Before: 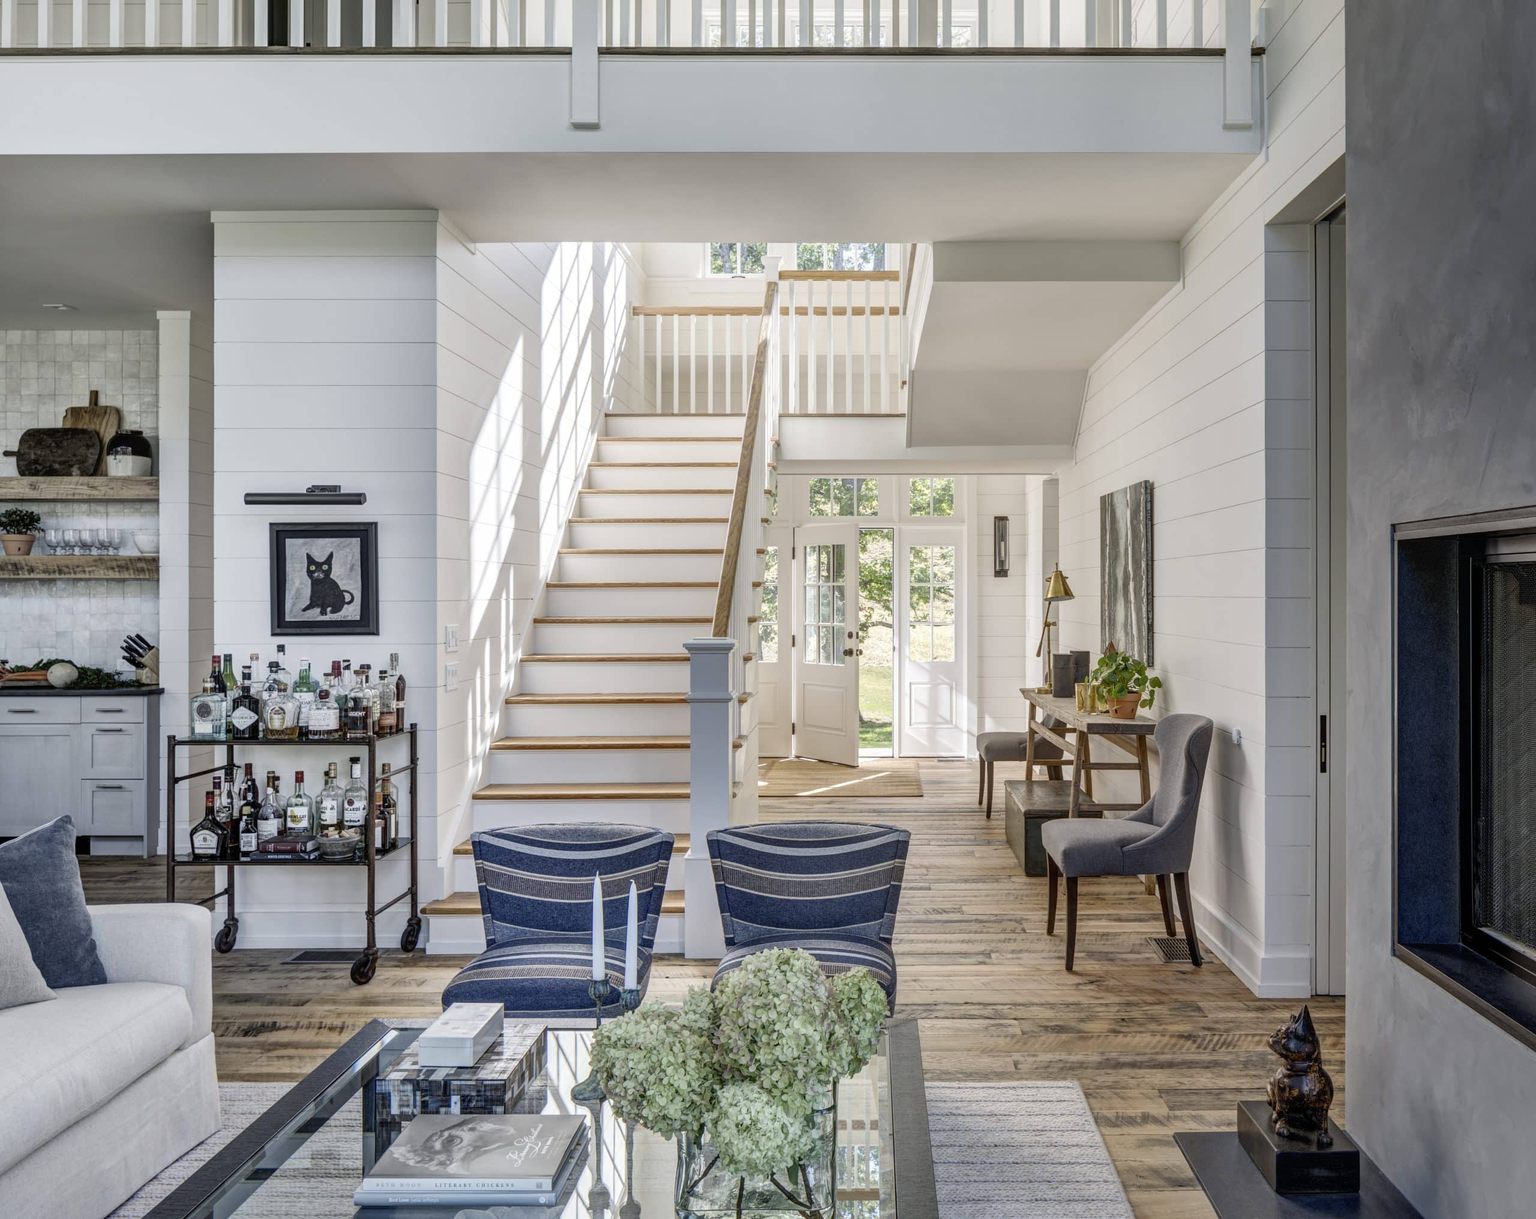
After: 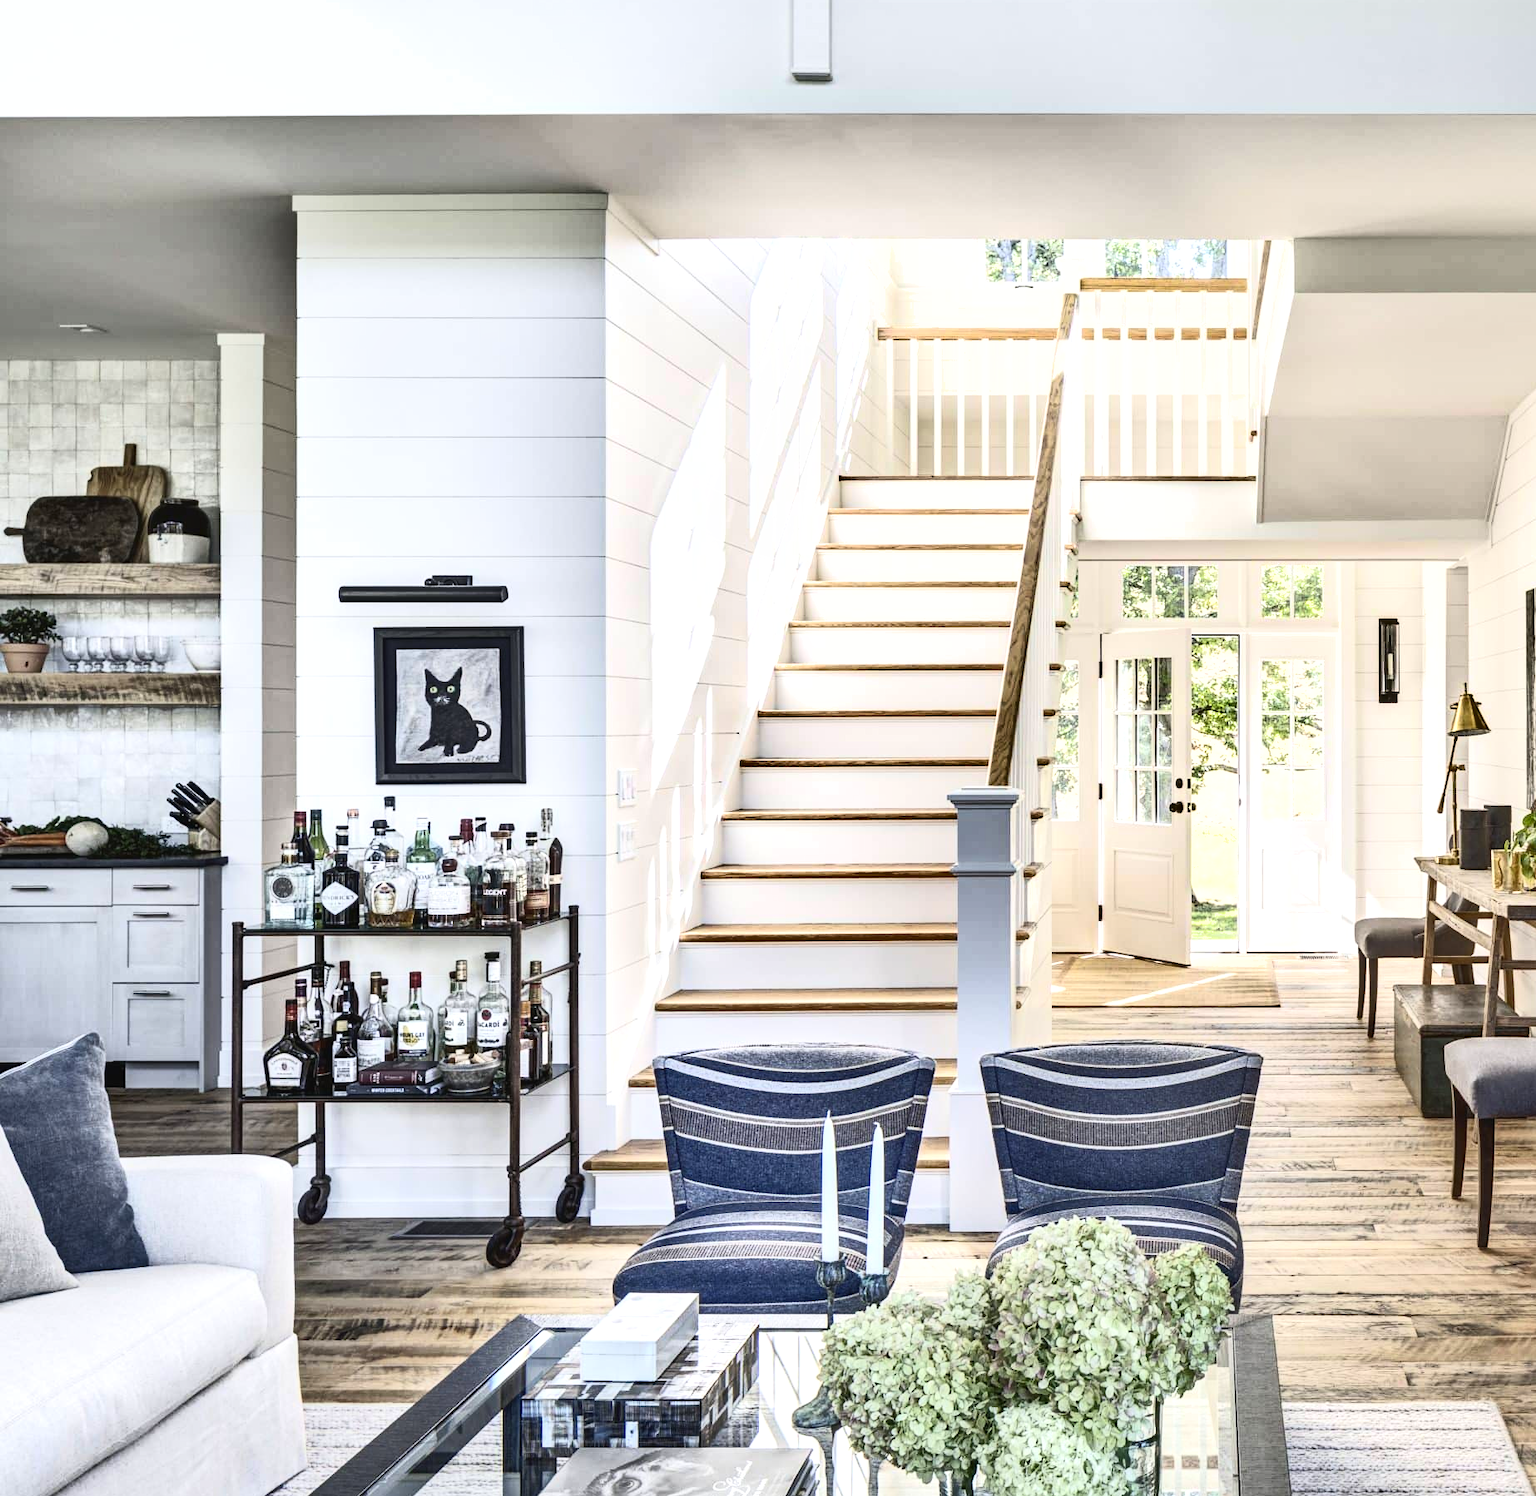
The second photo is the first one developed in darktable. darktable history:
exposure: black level correction -0.002, exposure 0.708 EV, compensate highlight preservation false
crop: top 5.786%, right 27.856%, bottom 5.656%
shadows and highlights: soften with gaussian
tone curve: curves: ch0 [(0, 0) (0.003, 0.011) (0.011, 0.019) (0.025, 0.03) (0.044, 0.045) (0.069, 0.061) (0.1, 0.085) (0.136, 0.119) (0.177, 0.159) (0.224, 0.205) (0.277, 0.261) (0.335, 0.329) (0.399, 0.407) (0.468, 0.508) (0.543, 0.606) (0.623, 0.71) (0.709, 0.815) (0.801, 0.903) (0.898, 0.957) (1, 1)], color space Lab, independent channels, preserve colors none
